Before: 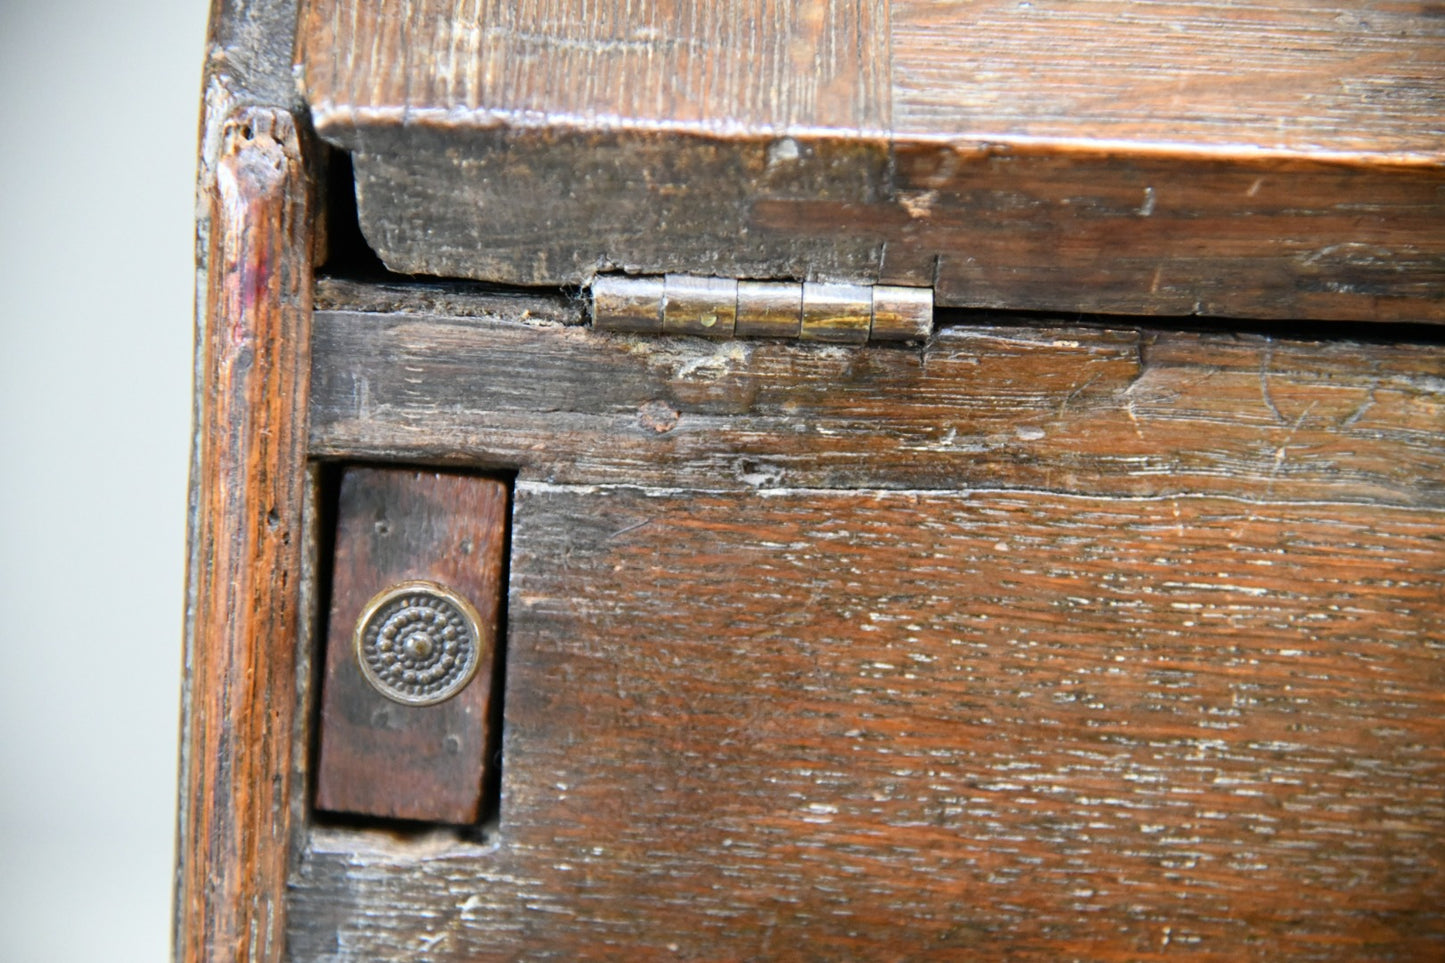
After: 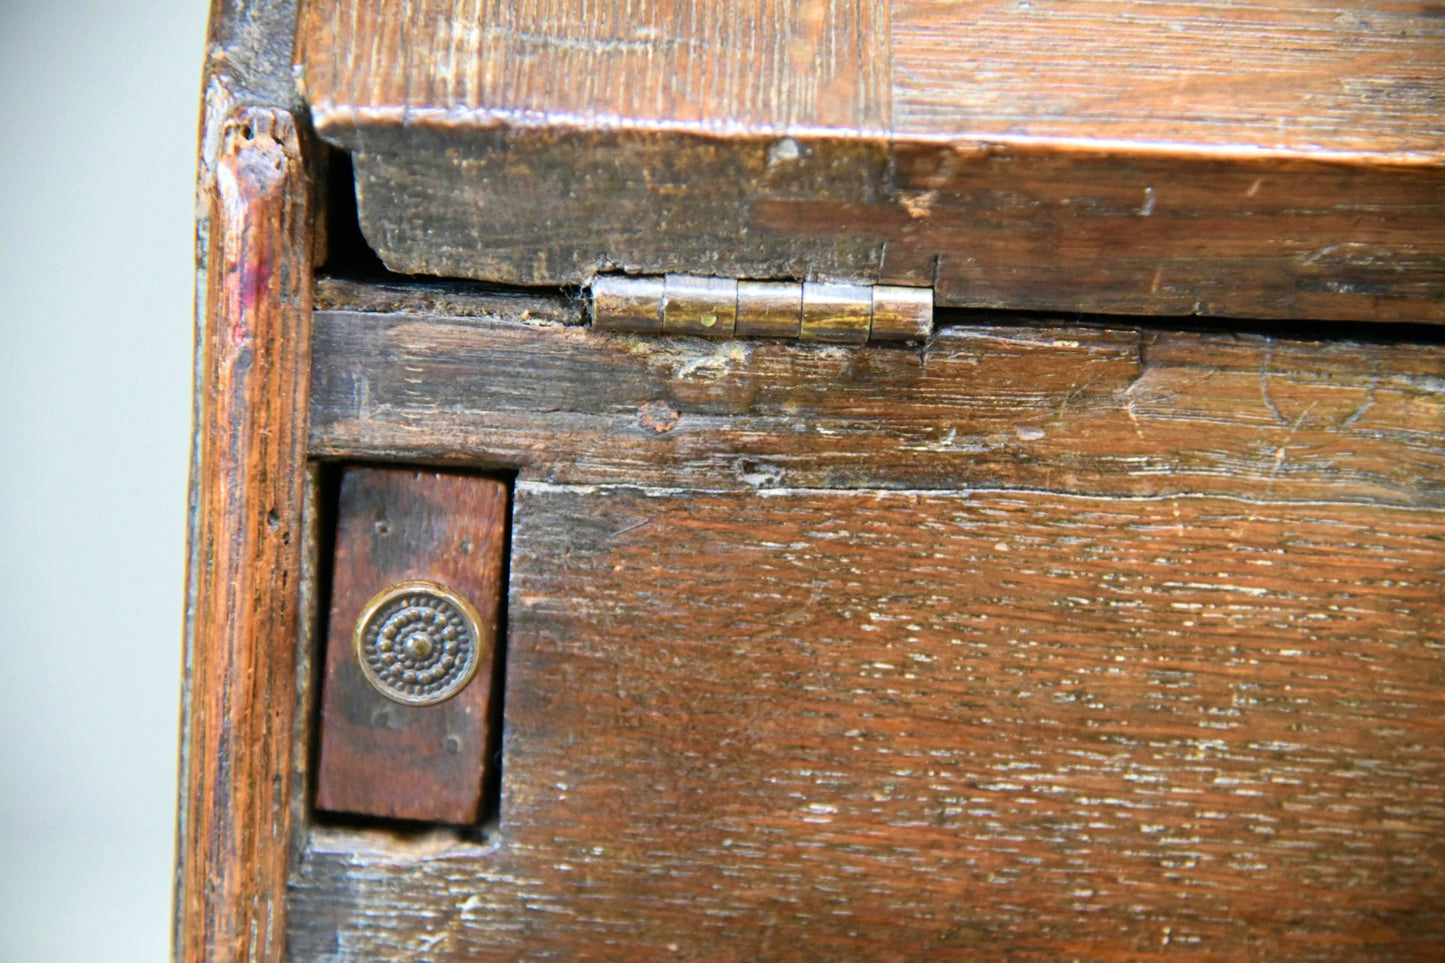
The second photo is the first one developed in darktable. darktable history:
tone equalizer: on, module defaults
velvia: strength 50%
